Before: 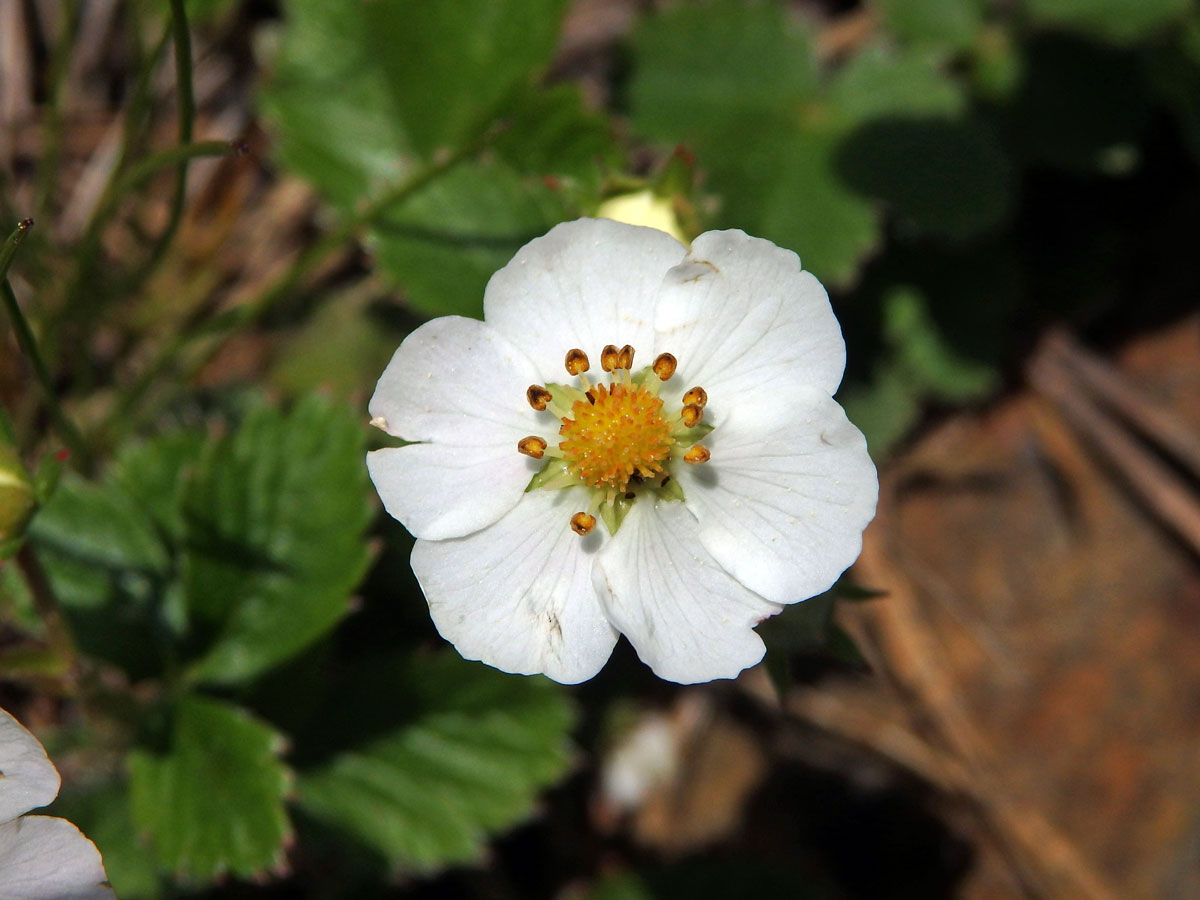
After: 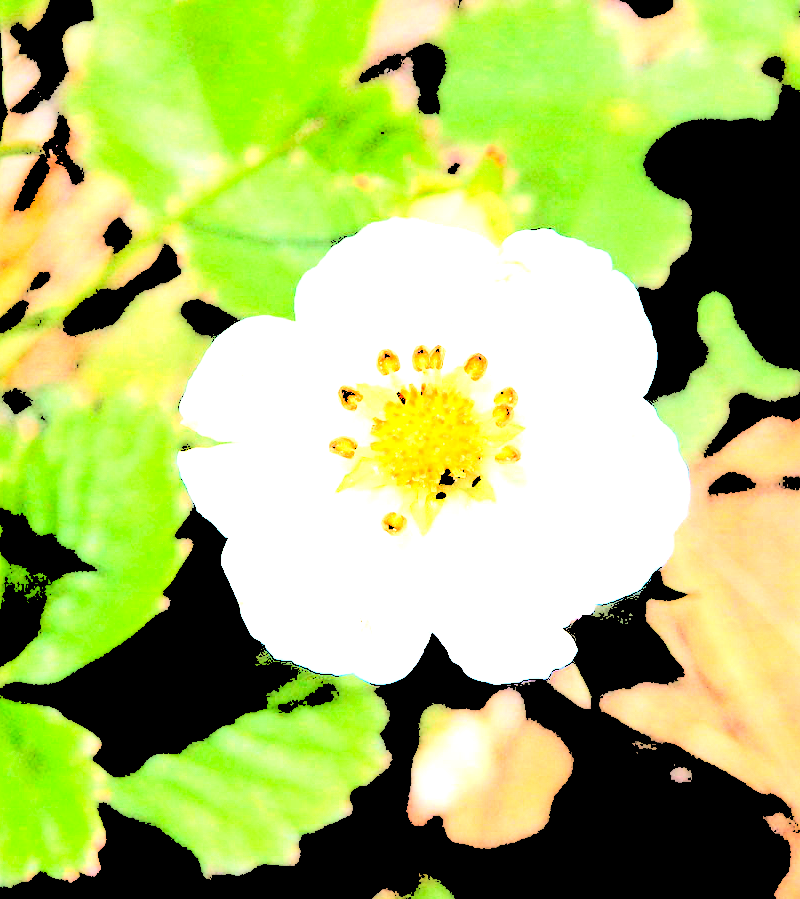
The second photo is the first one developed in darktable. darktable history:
levels: levels [0.246, 0.246, 0.506]
exposure: black level correction 0, exposure 0.7 EV, compensate exposure bias true, compensate highlight preservation false
crop and rotate: left 15.754%, right 17.579%
